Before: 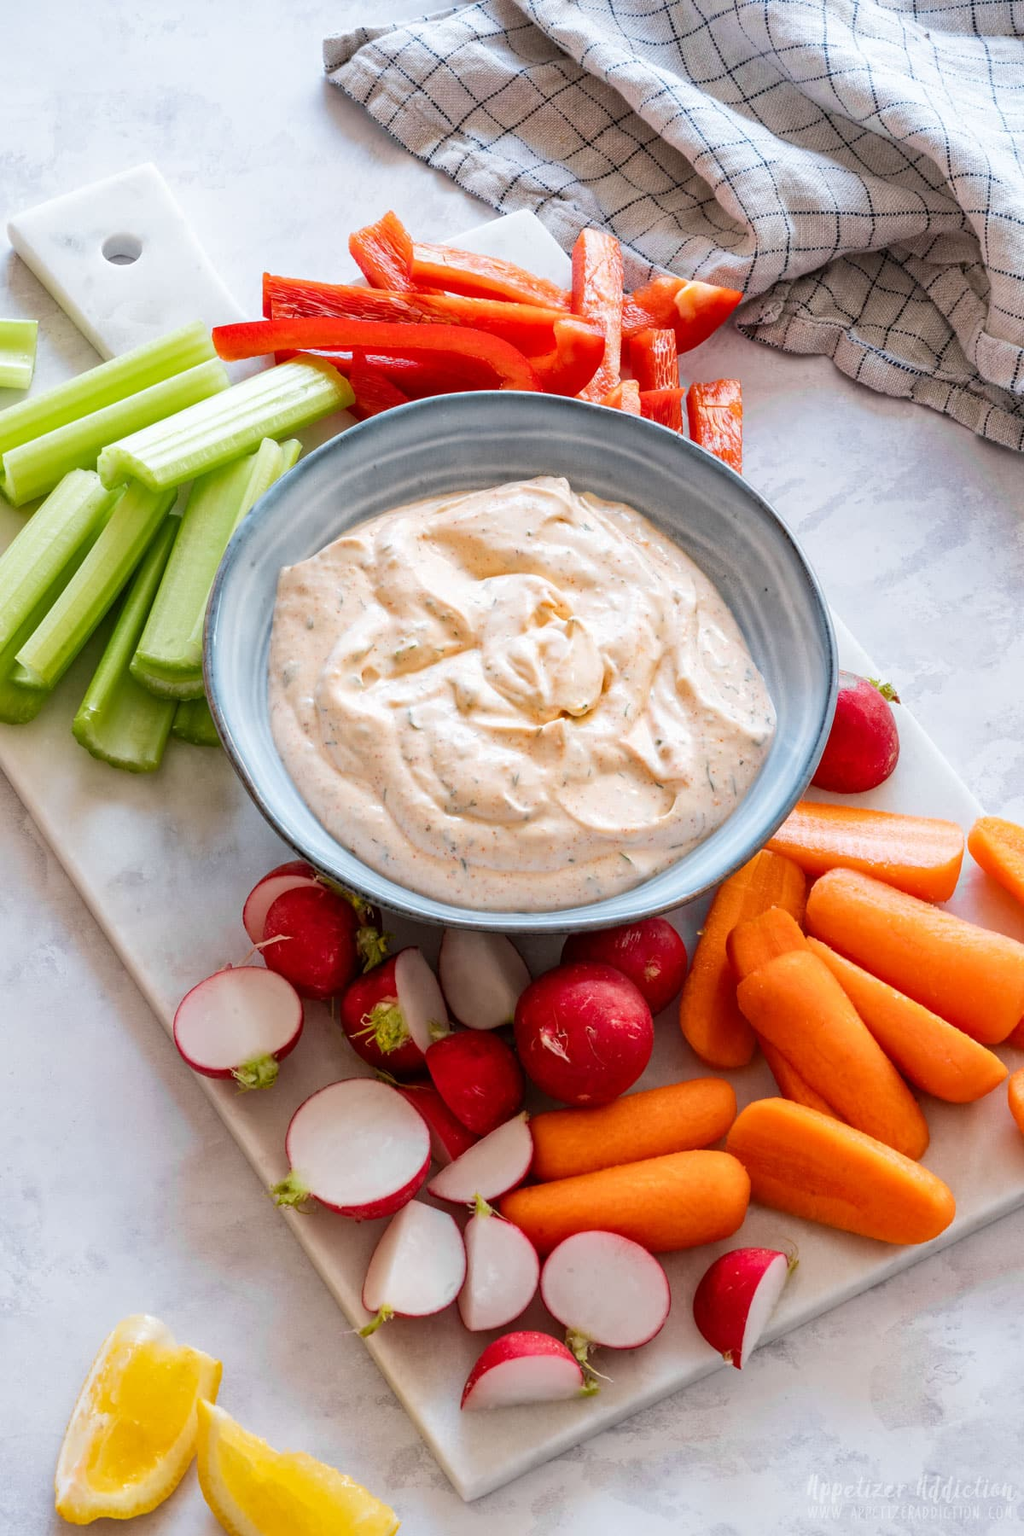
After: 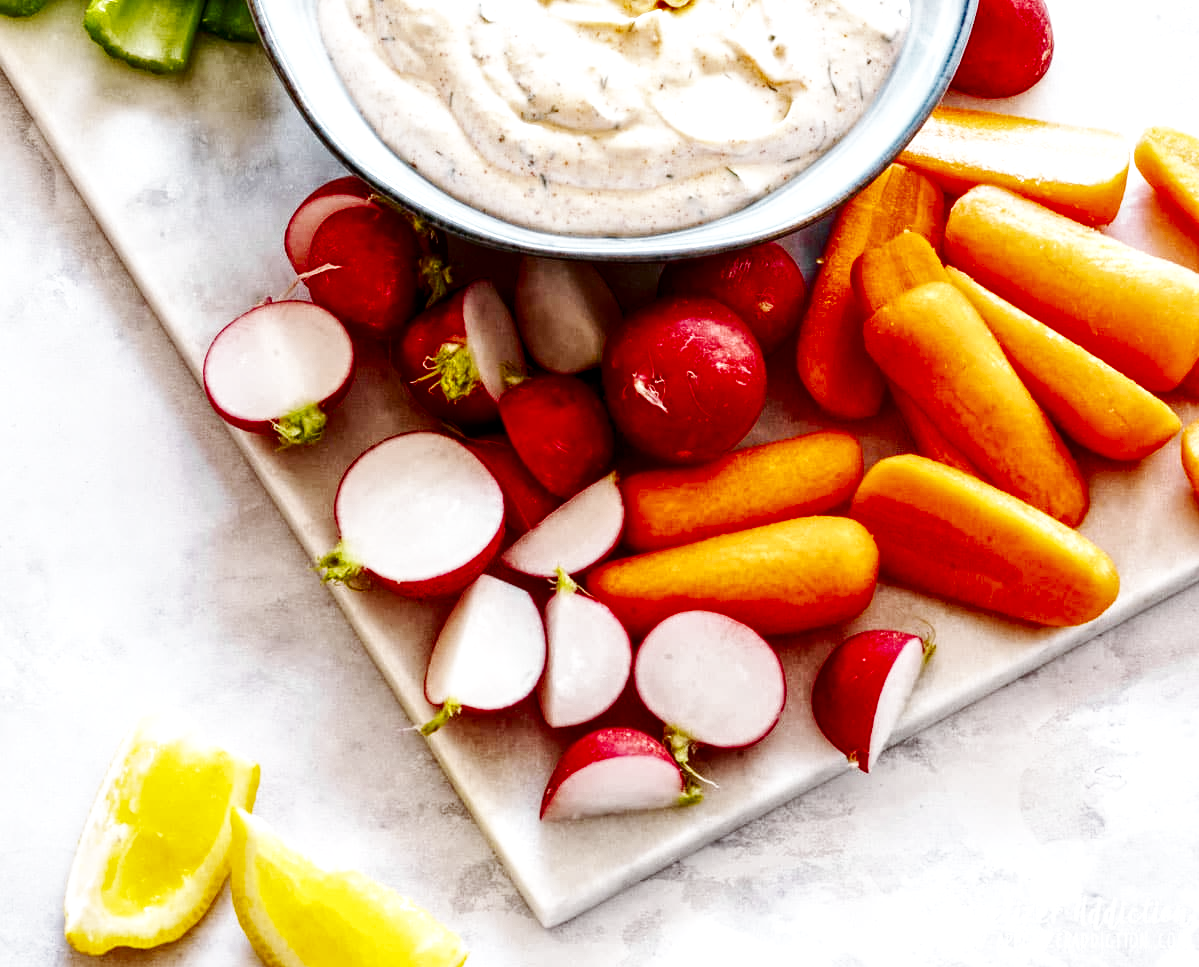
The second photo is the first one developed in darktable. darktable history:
crop and rotate: top 46.237%
local contrast: highlights 99%, shadows 86%, detail 160%, midtone range 0.2
base curve: curves: ch0 [(0, 0) (0.007, 0.004) (0.027, 0.03) (0.046, 0.07) (0.207, 0.54) (0.442, 0.872) (0.673, 0.972) (1, 1)], preserve colors none
contrast brightness saturation: brightness -0.52
